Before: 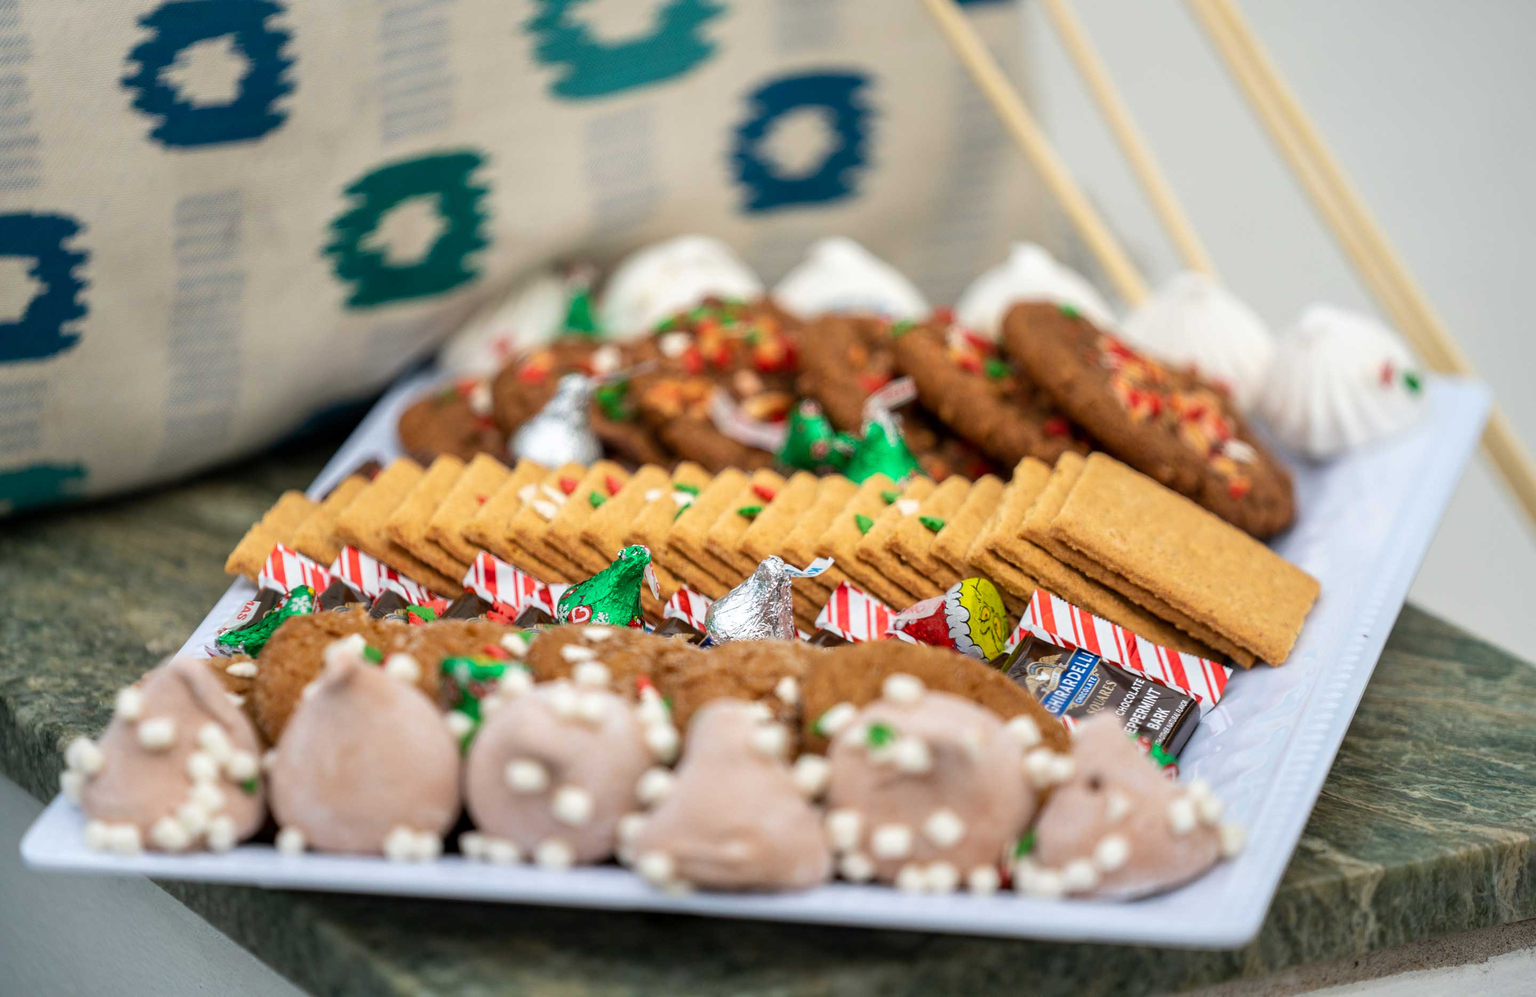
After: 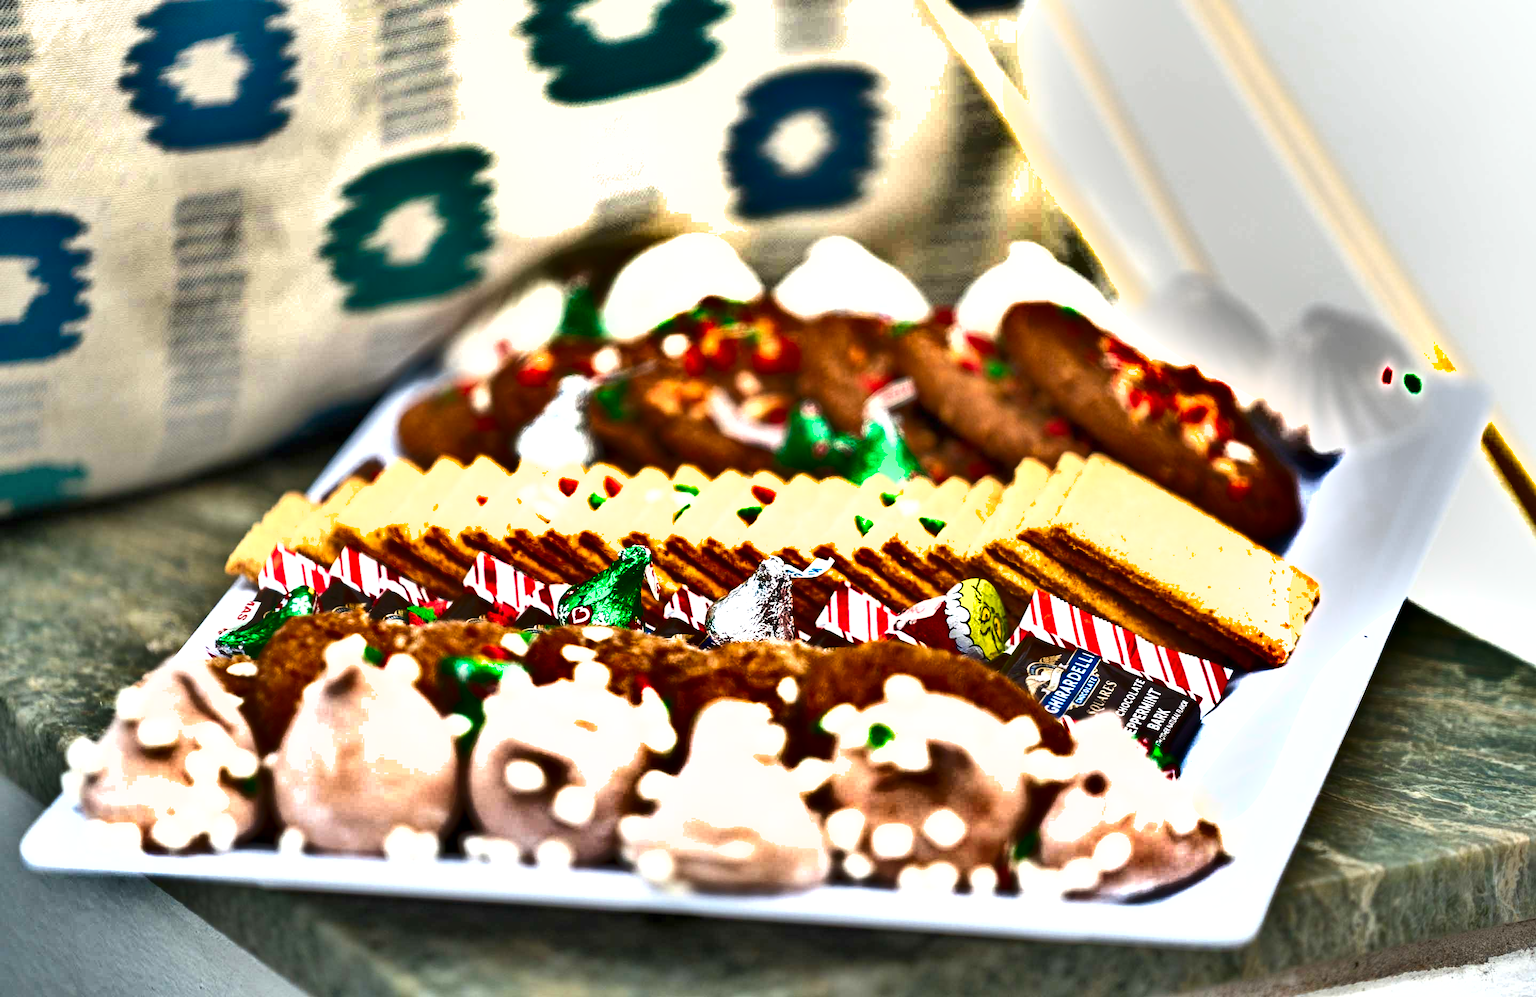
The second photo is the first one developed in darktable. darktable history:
shadows and highlights: shadows 20.91, highlights -82.73, soften with gaussian
exposure: black level correction 0, exposure 1.125 EV, compensate exposure bias true, compensate highlight preservation false
